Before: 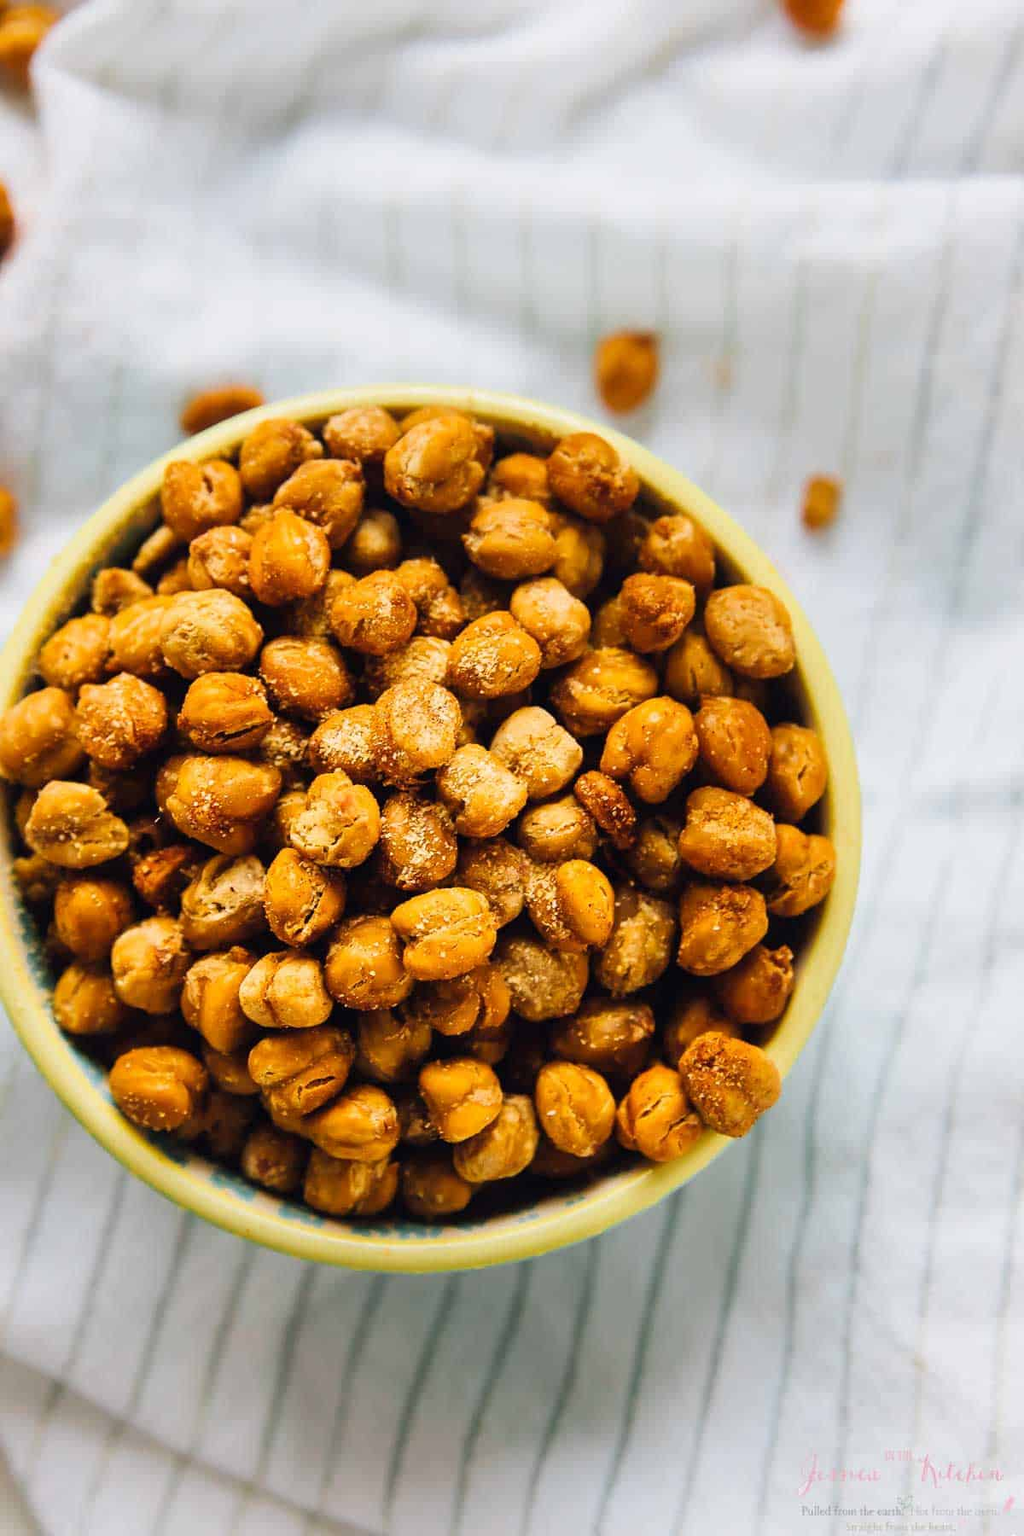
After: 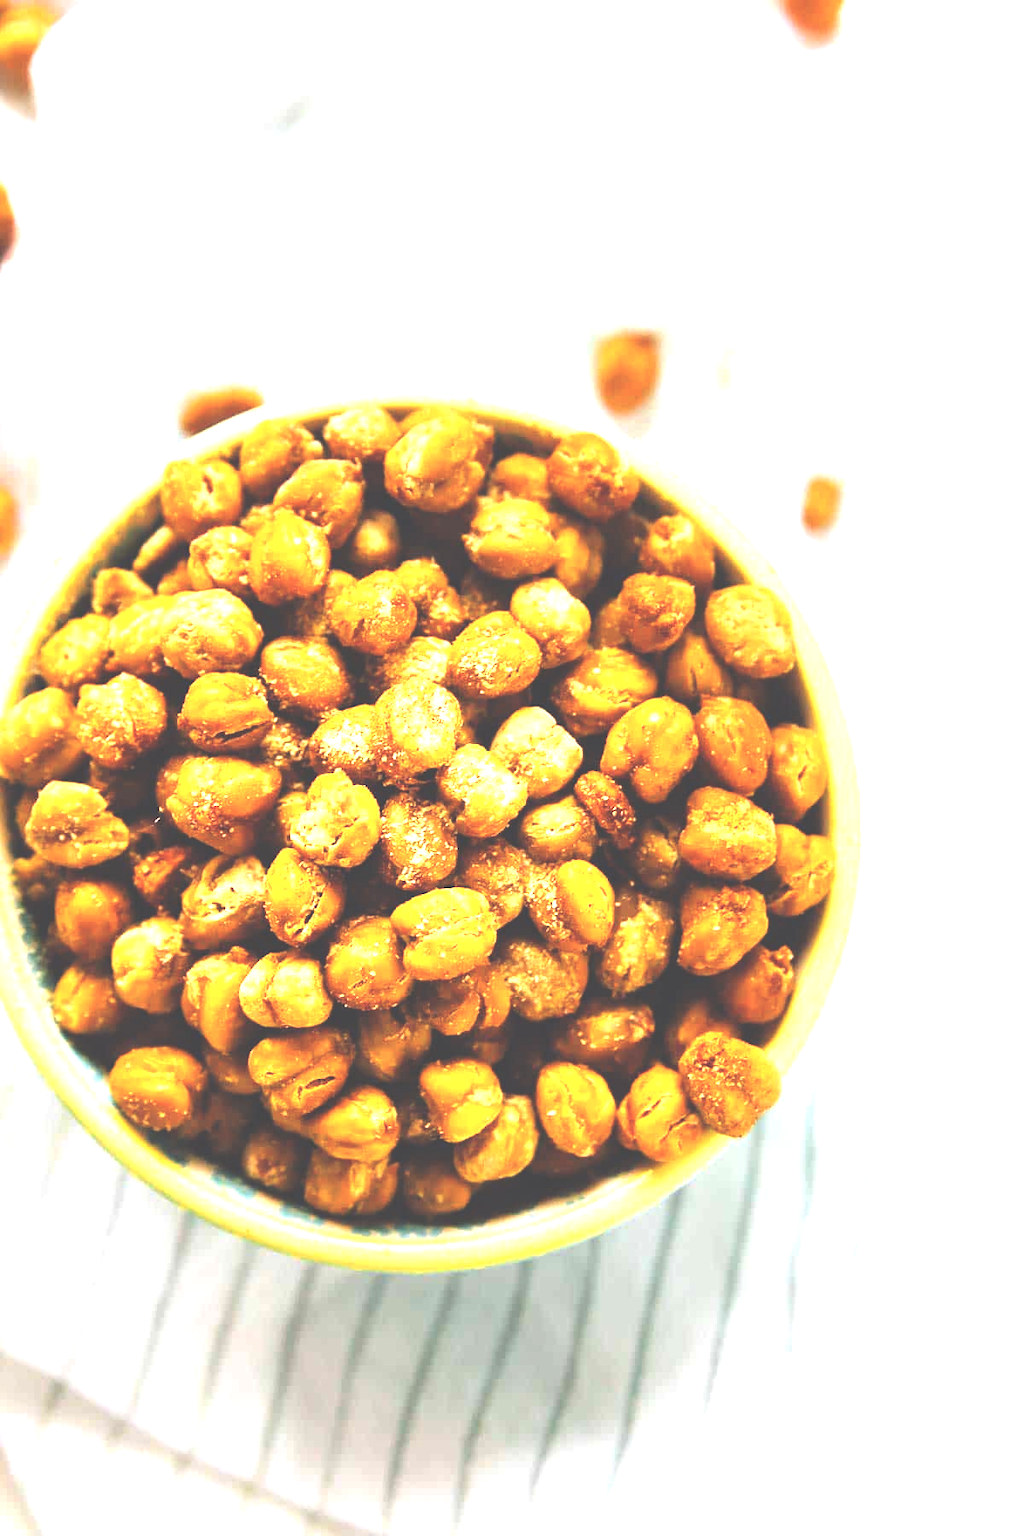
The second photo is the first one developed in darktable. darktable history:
tone equalizer: on, module defaults
exposure: black level correction -0.023, exposure 1.397 EV, compensate highlight preservation false
